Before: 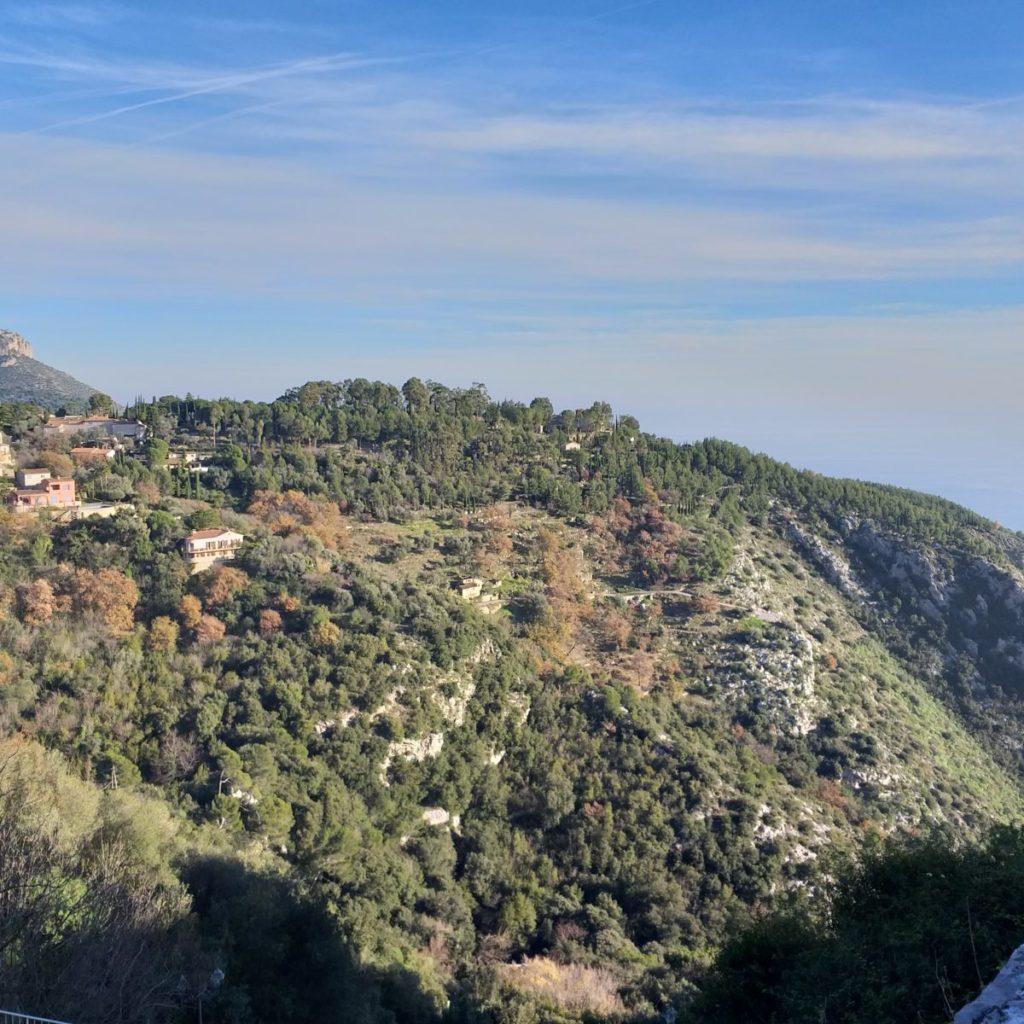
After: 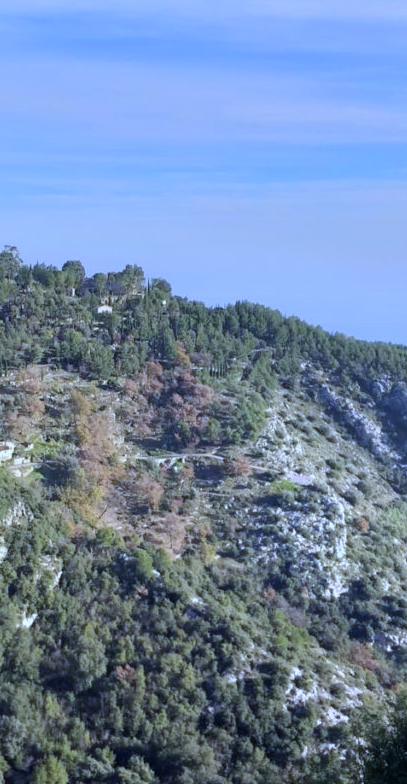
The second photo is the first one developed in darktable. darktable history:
crop: left 45.721%, top 13.393%, right 14.118%, bottom 10.01%
white balance: red 0.871, blue 1.249
